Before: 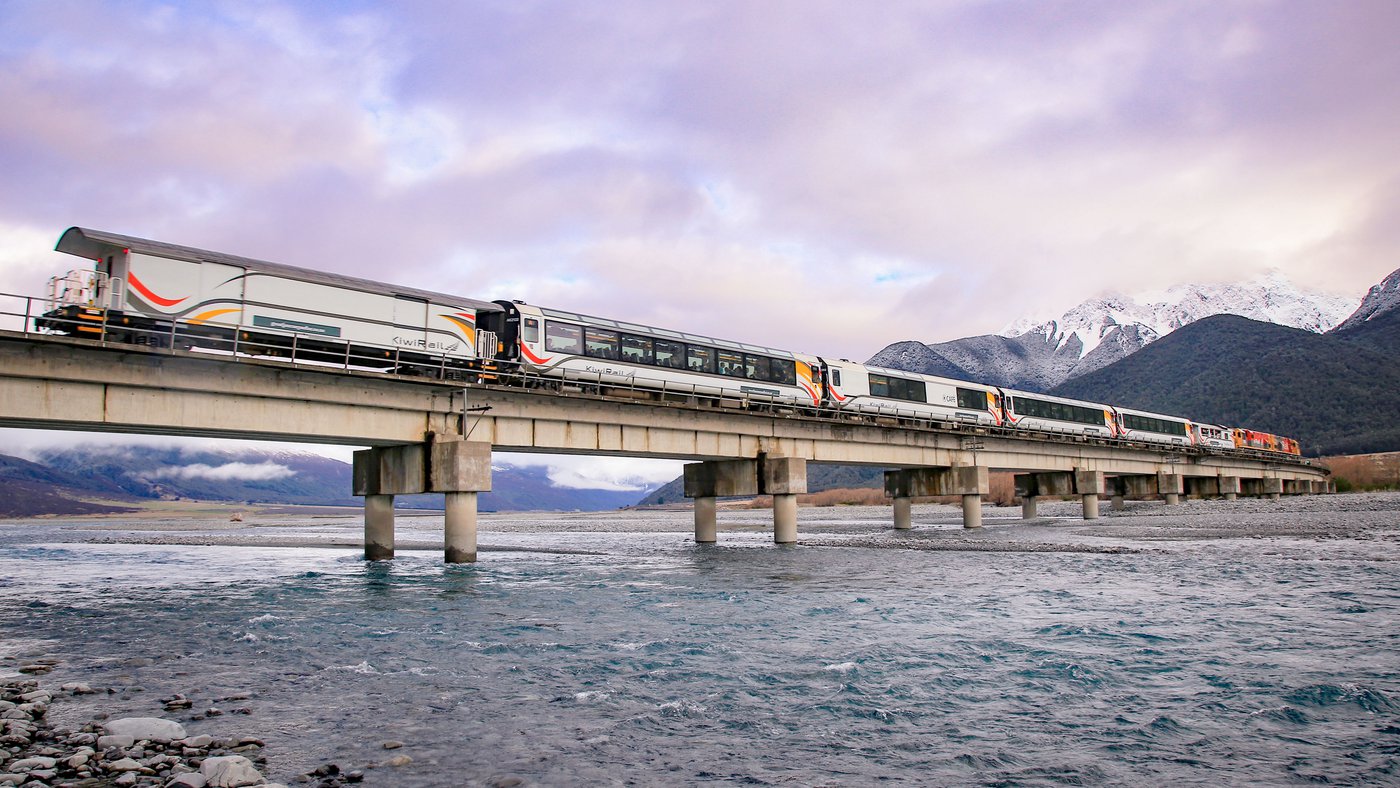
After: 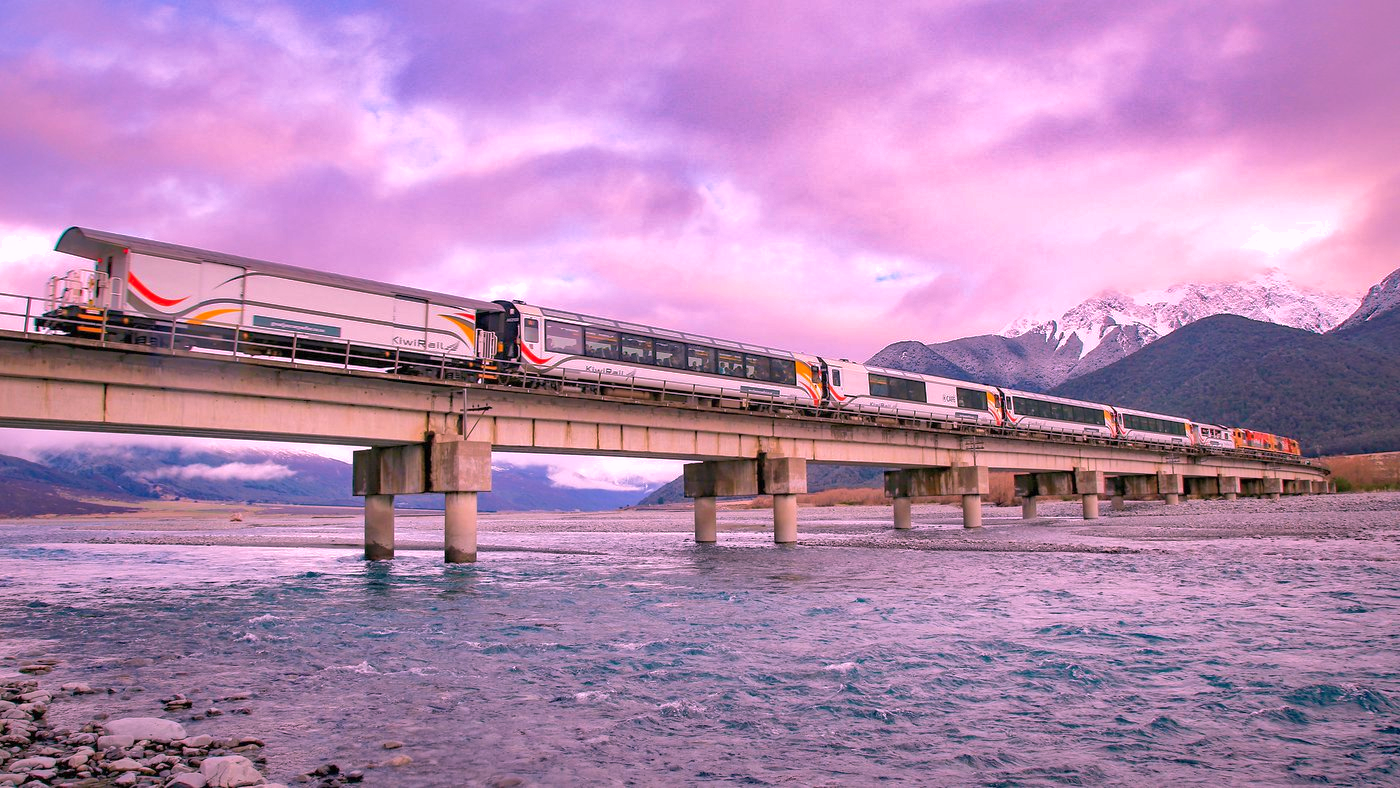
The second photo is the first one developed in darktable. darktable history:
exposure: black level correction 0, compensate exposure bias true, compensate highlight preservation false
shadows and highlights: shadows 60, highlights -60
white balance: red 1.188, blue 1.11
velvia: on, module defaults
